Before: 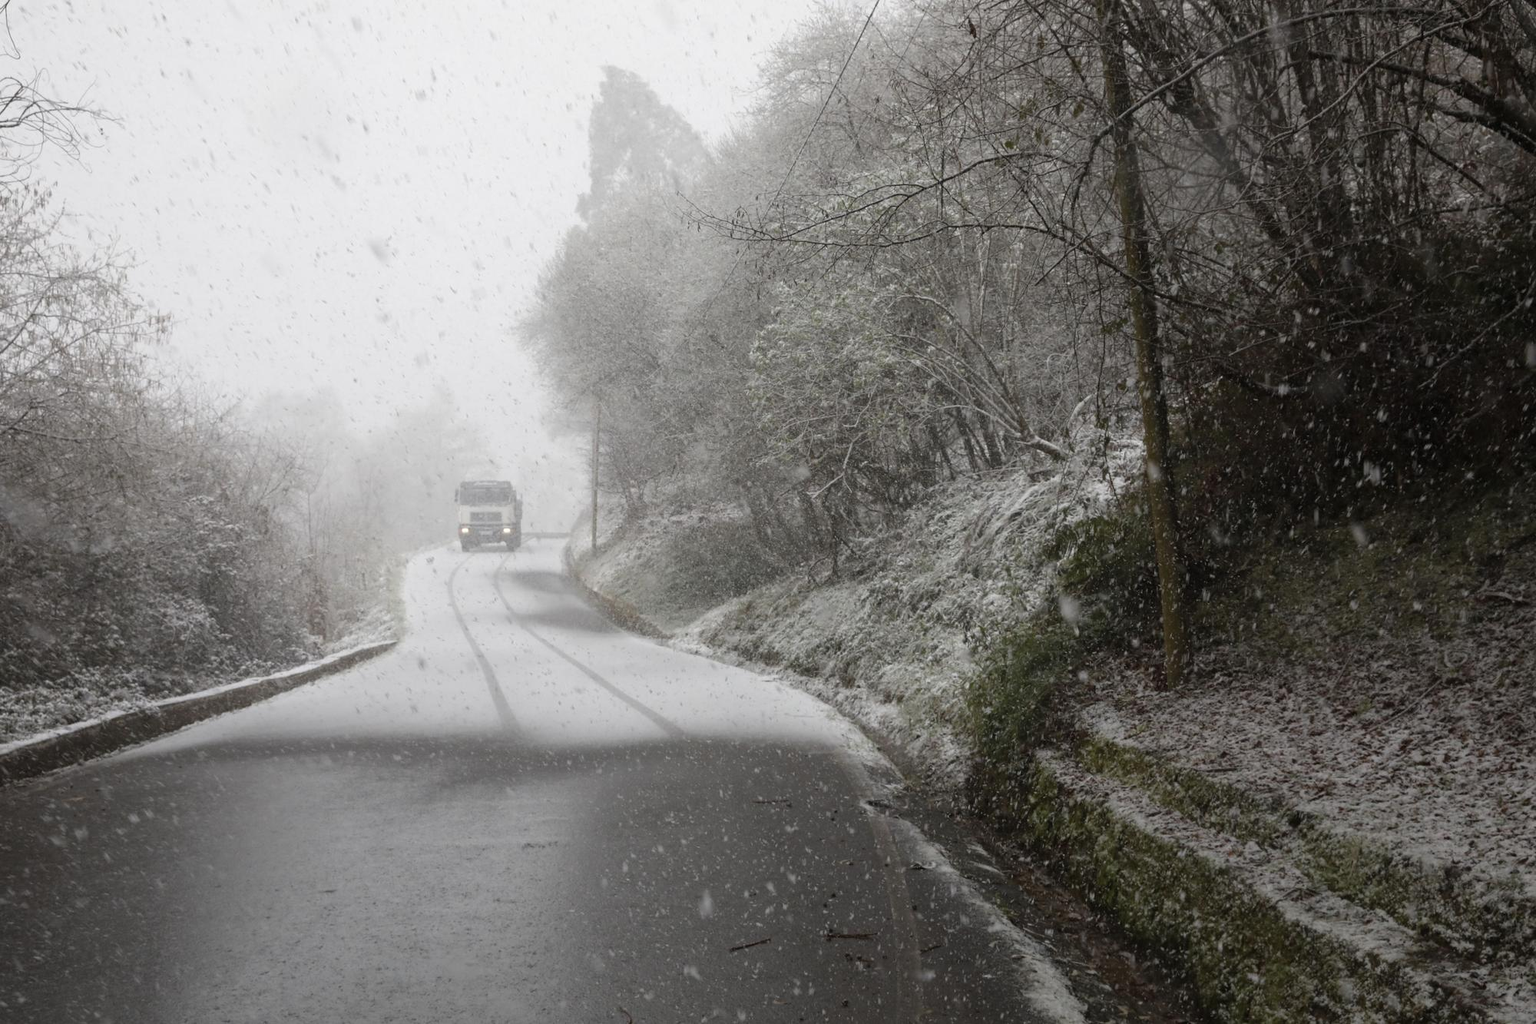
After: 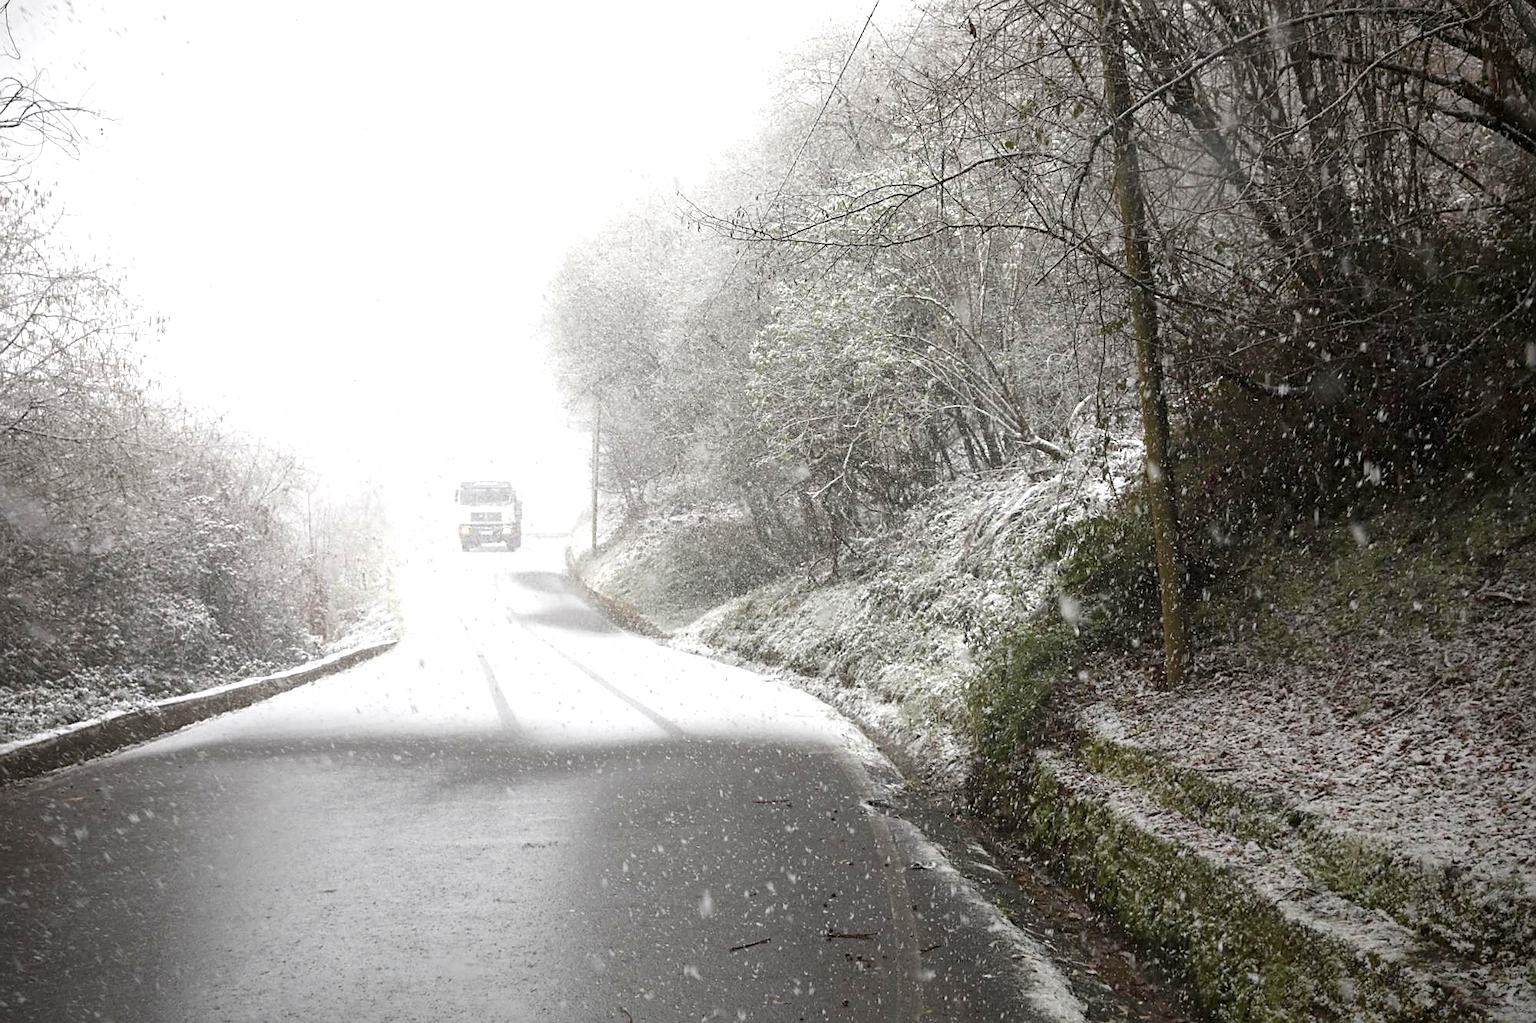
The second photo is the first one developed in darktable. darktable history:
exposure: black level correction 0.001, exposure 1 EV, compensate highlight preservation false
tone equalizer: on, module defaults
vignetting: fall-off start 88.53%, fall-off radius 44.2%, saturation 0.376, width/height ratio 1.161
sharpen: on, module defaults
